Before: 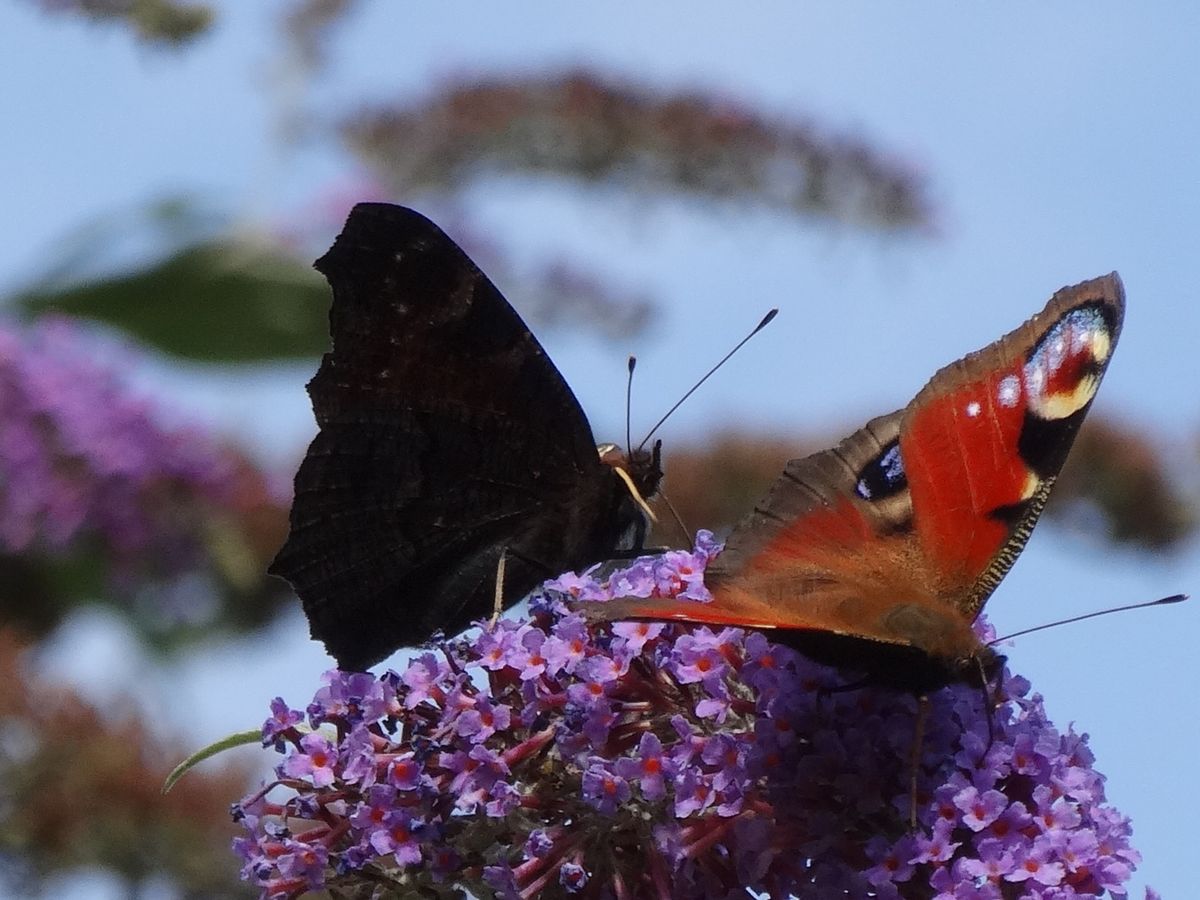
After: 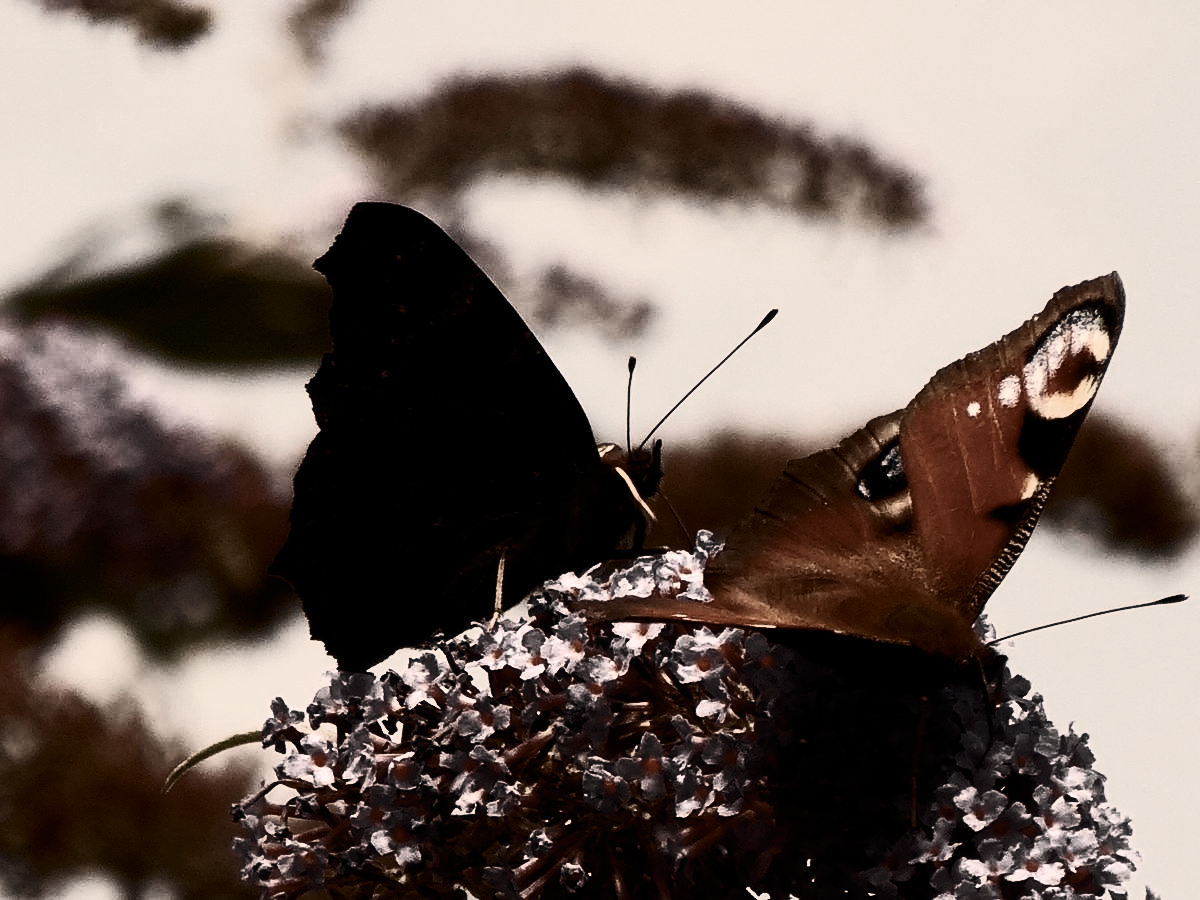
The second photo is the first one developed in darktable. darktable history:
white balance: red 1.467, blue 0.684
contrast brightness saturation: contrast 0.93, brightness 0.2
color zones: curves: ch0 [(0, 0.613) (0.01, 0.613) (0.245, 0.448) (0.498, 0.529) (0.642, 0.665) (0.879, 0.777) (0.99, 0.613)]; ch1 [(0, 0.035) (0.121, 0.189) (0.259, 0.197) (0.415, 0.061) (0.589, 0.022) (0.732, 0.022) (0.857, 0.026) (0.991, 0.053)]
filmic rgb: middle gray luminance 30%, black relative exposure -9 EV, white relative exposure 7 EV, threshold 6 EV, target black luminance 0%, hardness 2.94, latitude 2.04%, contrast 0.963, highlights saturation mix 5%, shadows ↔ highlights balance 12.16%, add noise in highlights 0, preserve chrominance no, color science v3 (2019), use custom middle-gray values true, iterations of high-quality reconstruction 0, contrast in highlights soft, enable highlight reconstruction true
